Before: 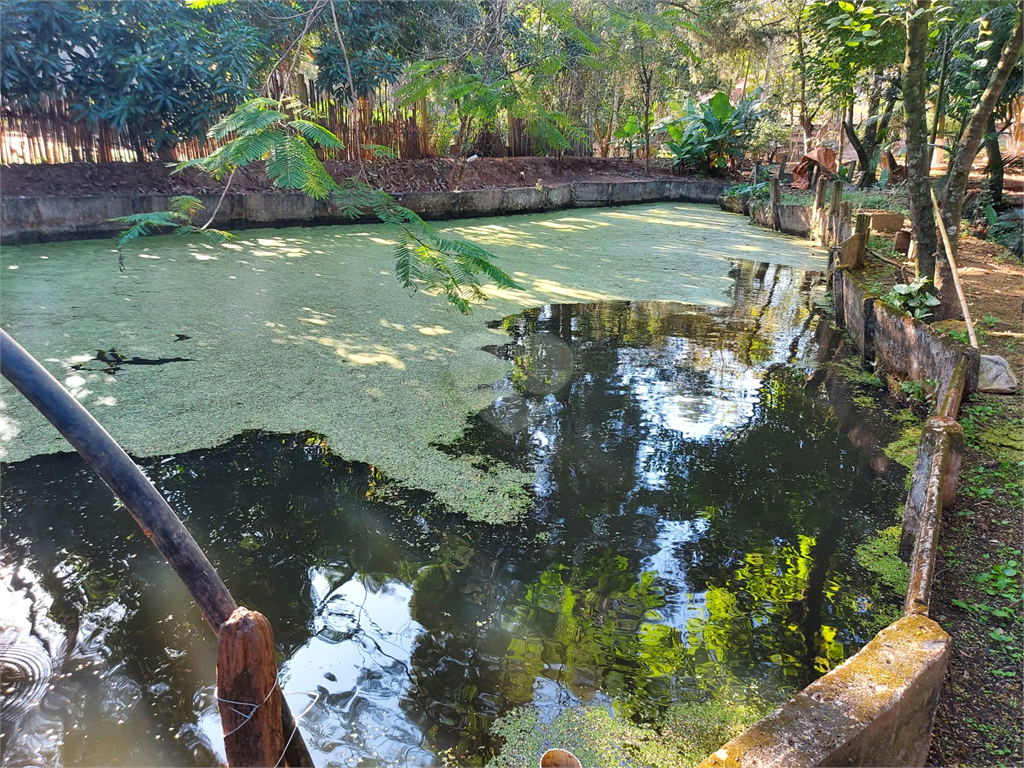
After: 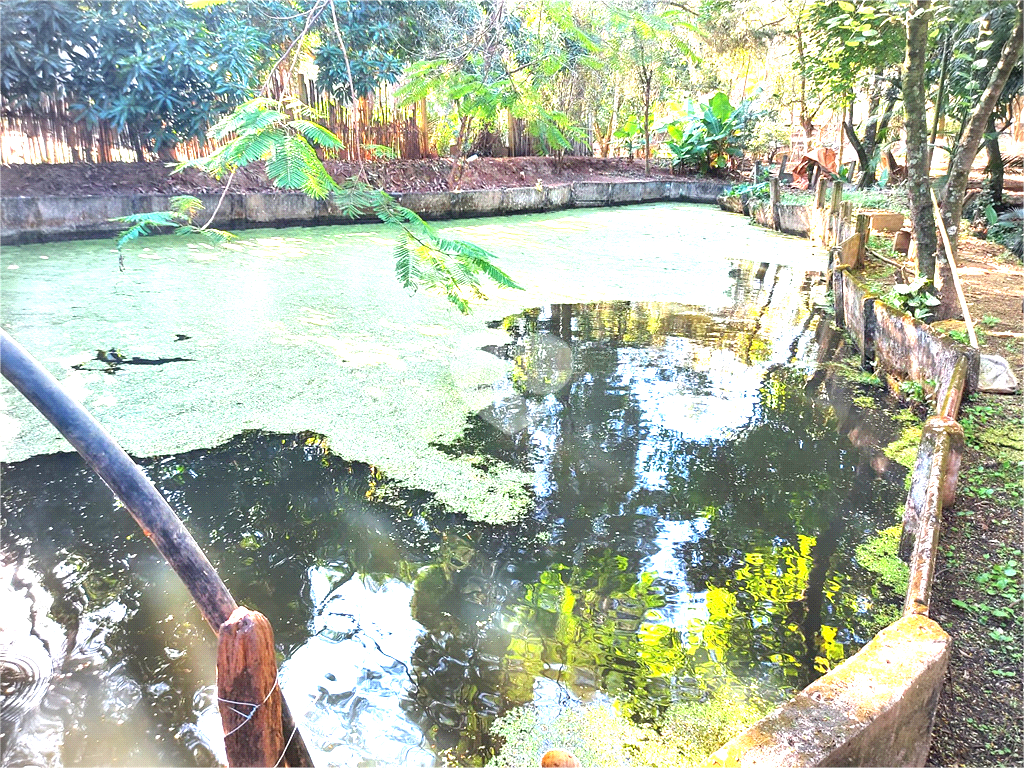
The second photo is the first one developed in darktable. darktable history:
vignetting: on, module defaults
exposure: black level correction 0, exposure 1.9 EV, compensate highlight preservation false
